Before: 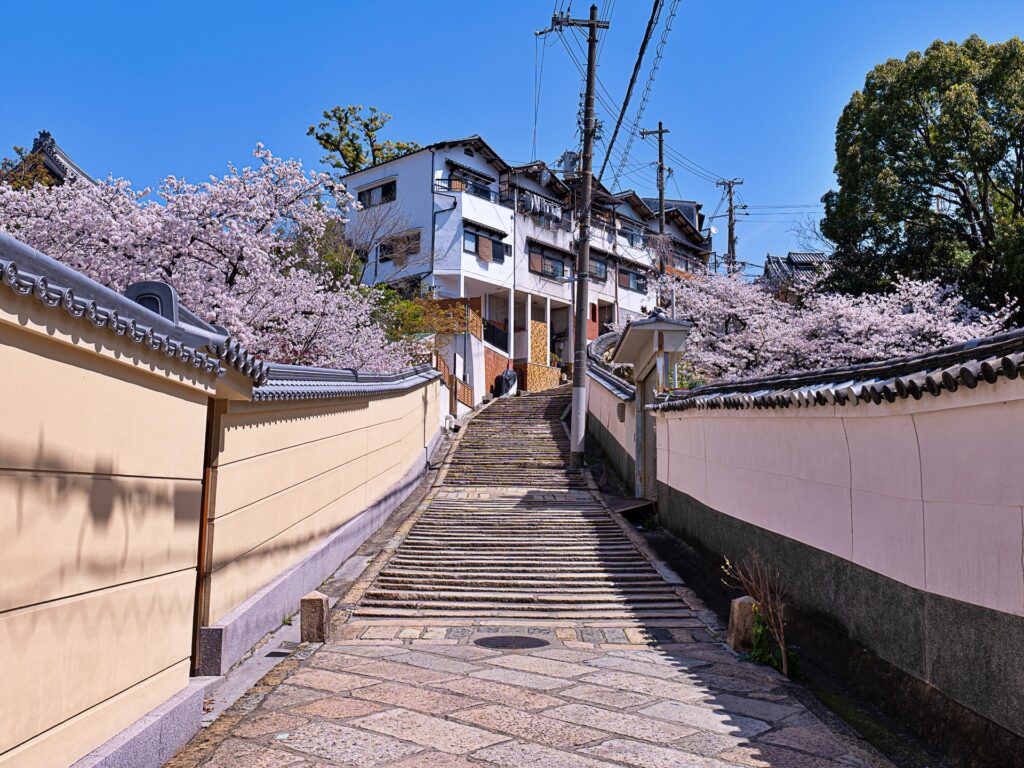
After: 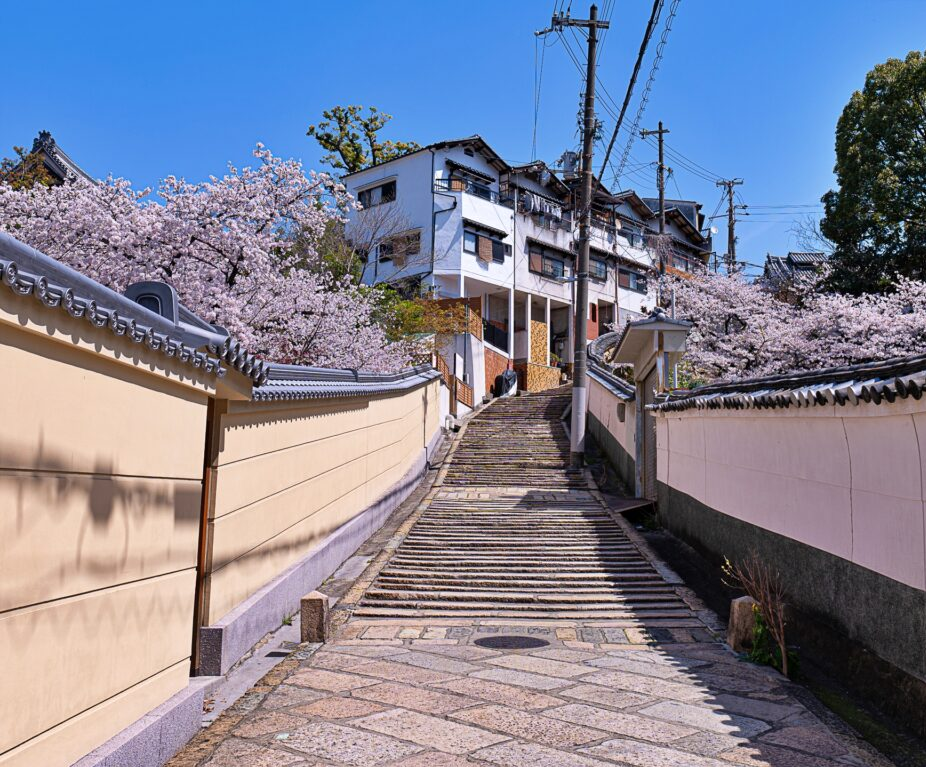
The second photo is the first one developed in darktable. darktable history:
crop: right 9.484%, bottom 0.037%
